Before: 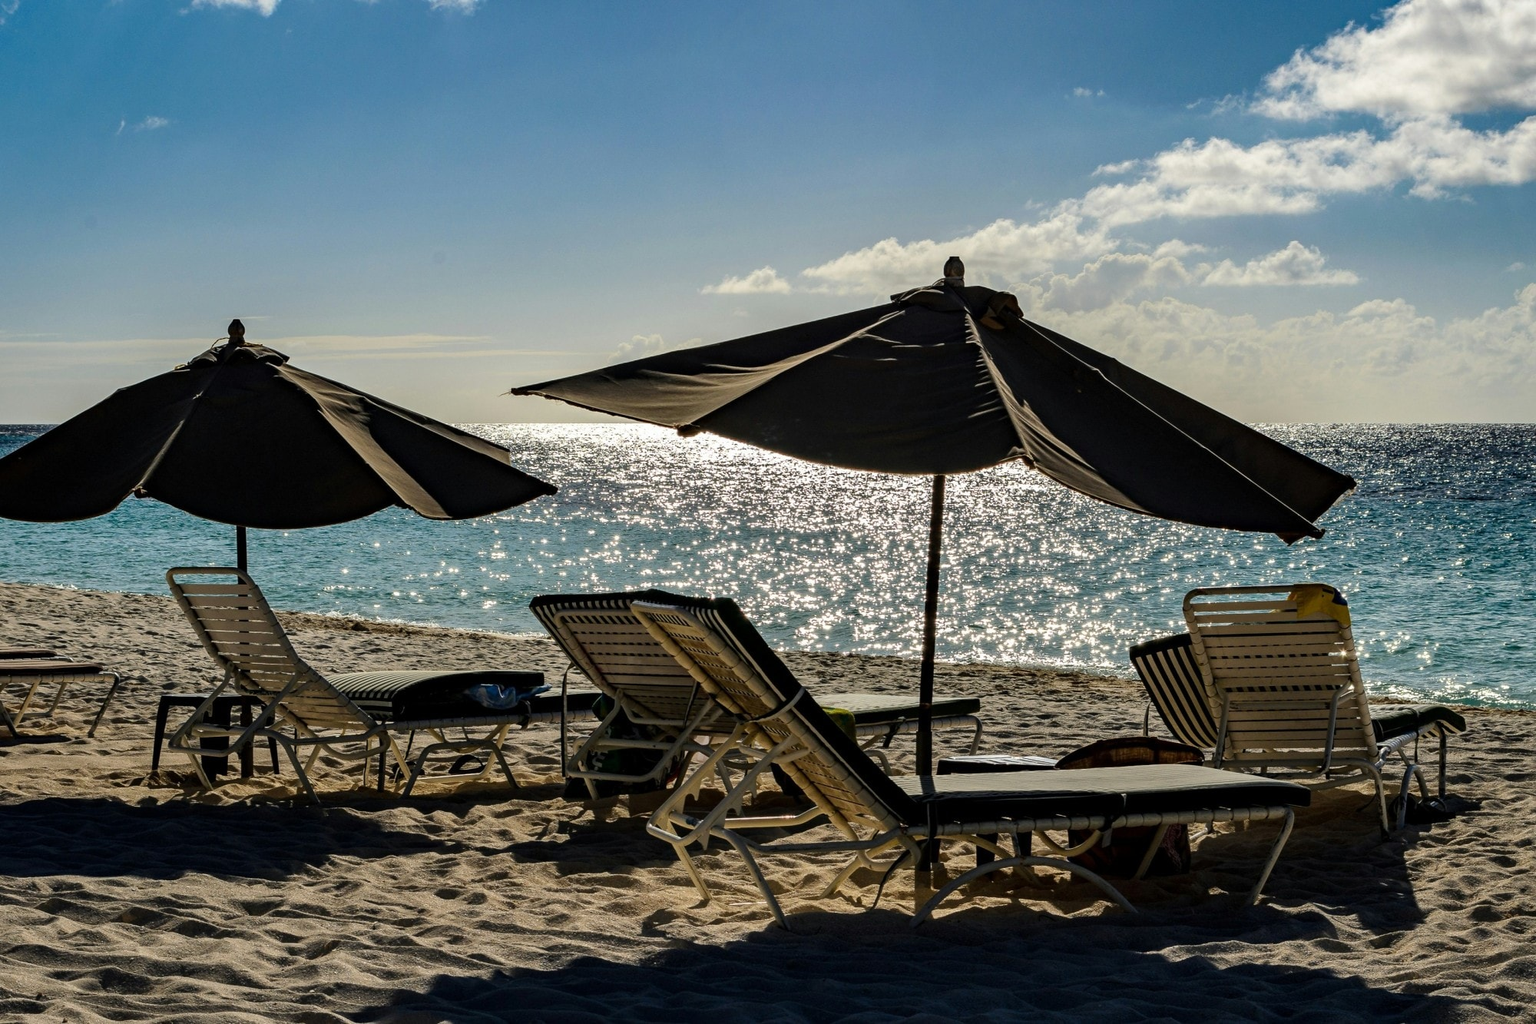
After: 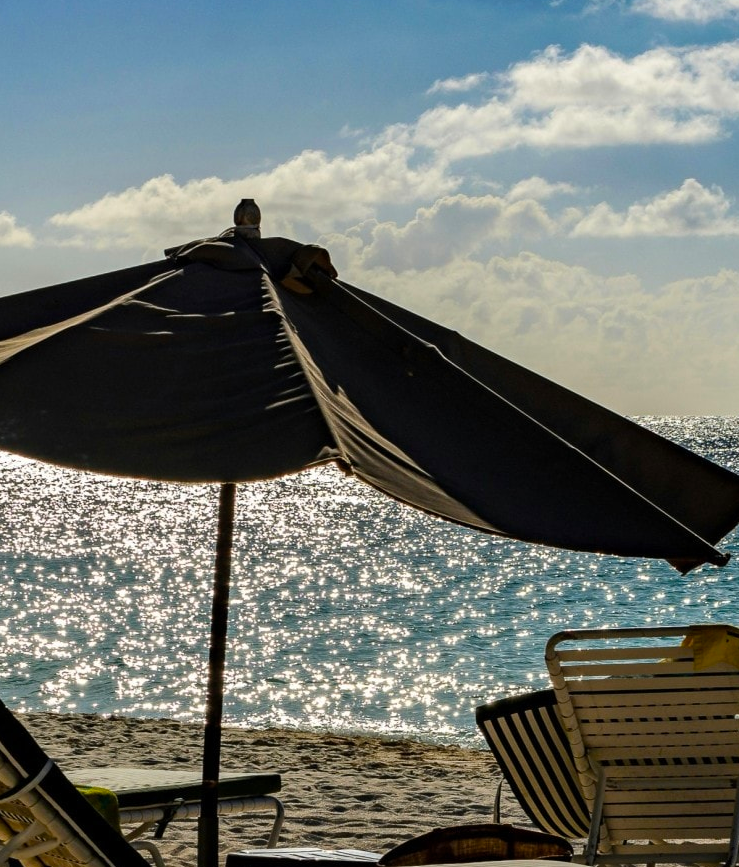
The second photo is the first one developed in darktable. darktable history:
crop and rotate: left 49.753%, top 10.147%, right 13.257%, bottom 24.745%
color balance rgb: perceptual saturation grading › global saturation 19.523%, global vibrance 9.999%
